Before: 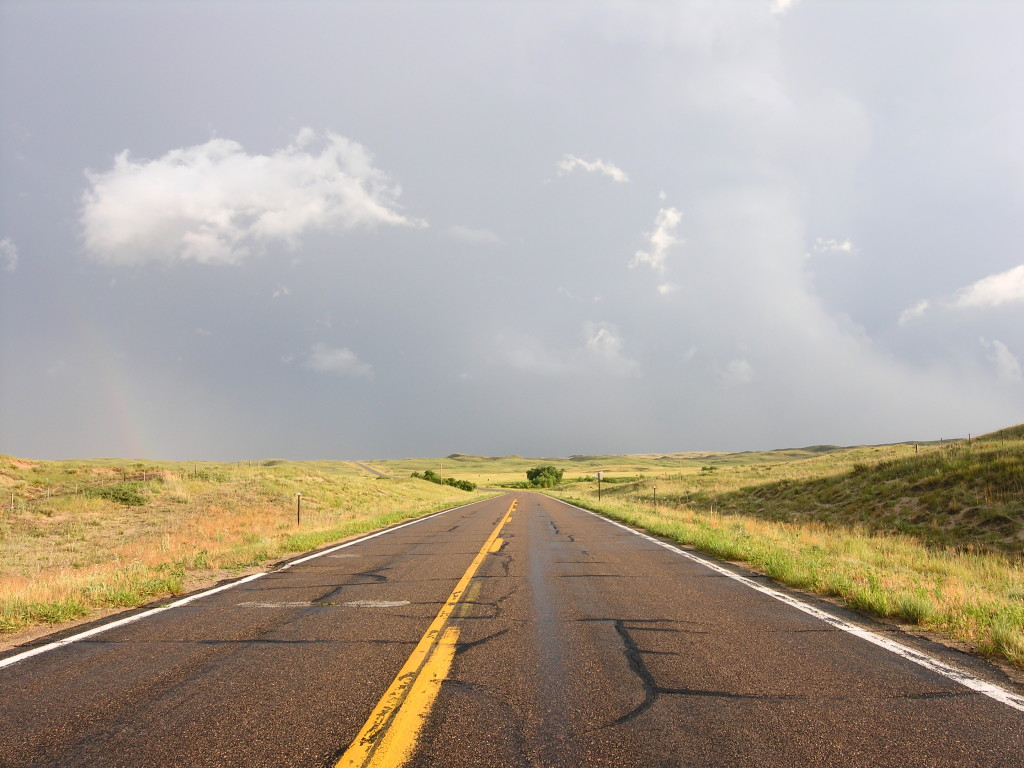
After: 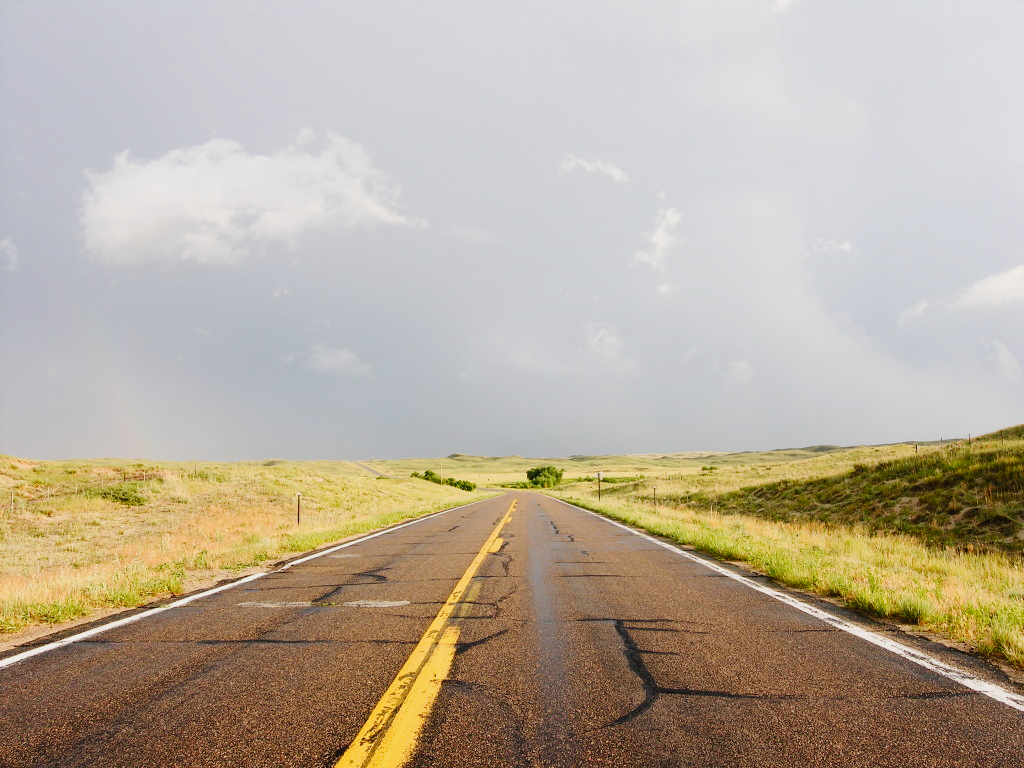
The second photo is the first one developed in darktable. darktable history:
tone curve: curves: ch0 [(0, 0) (0.049, 0.01) (0.154, 0.081) (0.491, 0.56) (0.739, 0.794) (0.992, 0.937)]; ch1 [(0, 0) (0.172, 0.123) (0.317, 0.272) (0.401, 0.422) (0.499, 0.497) (0.531, 0.54) (0.615, 0.603) (0.741, 0.783) (1, 1)]; ch2 [(0, 0) (0.411, 0.424) (0.462, 0.483) (0.544, 0.56) (0.686, 0.638) (1, 1)], preserve colors none
